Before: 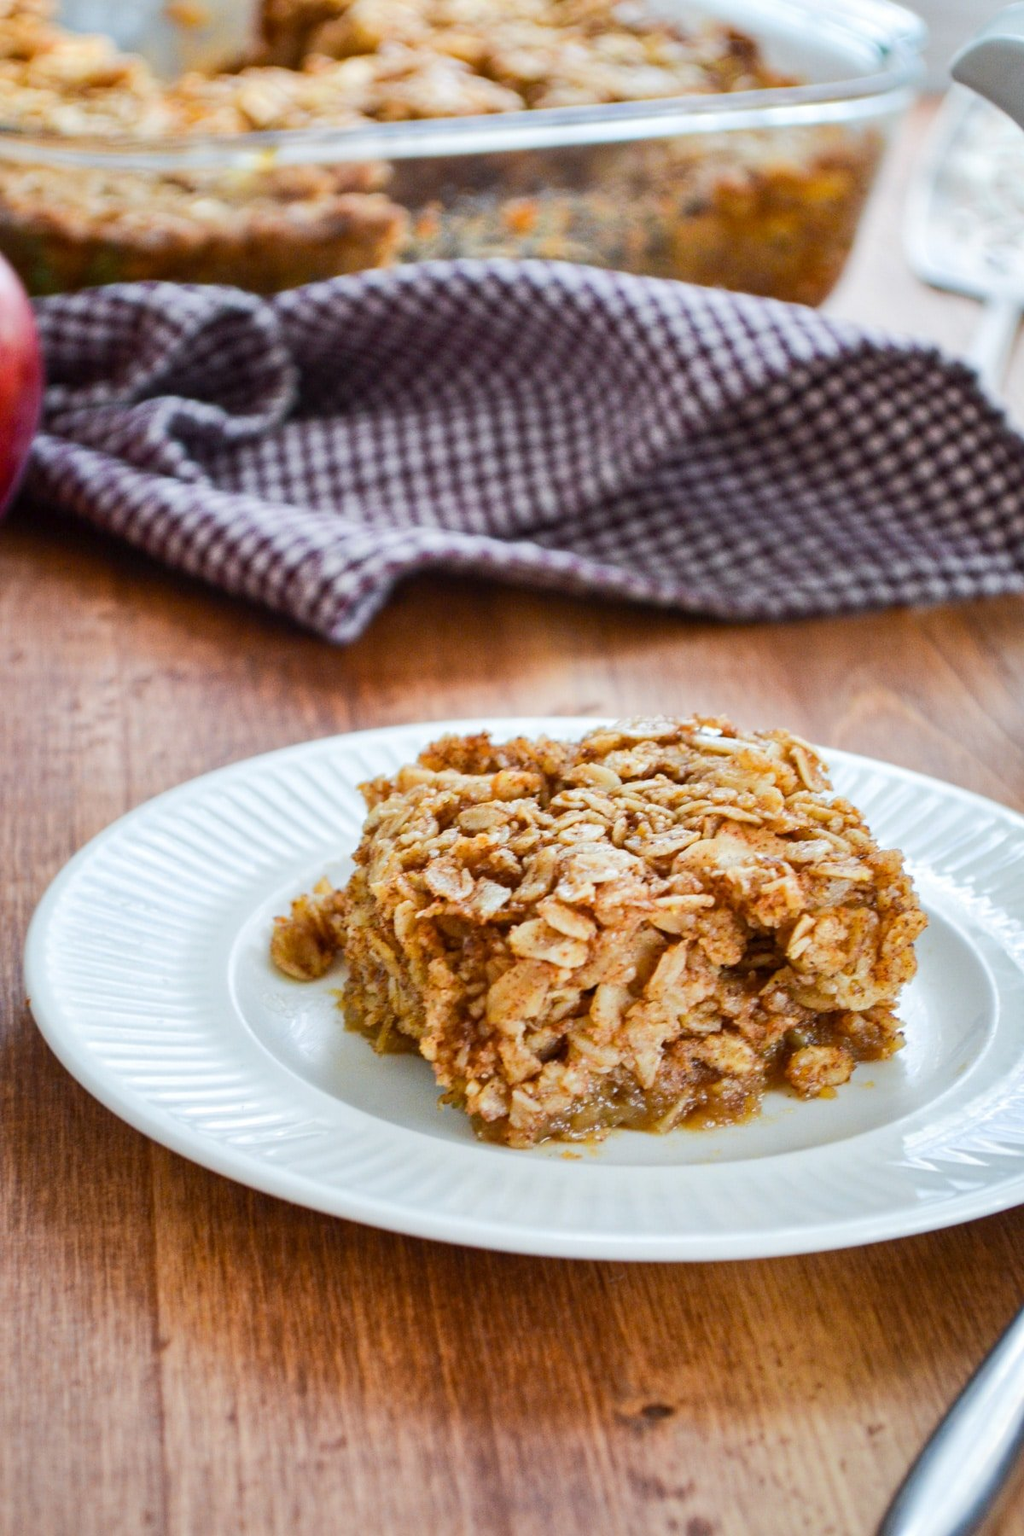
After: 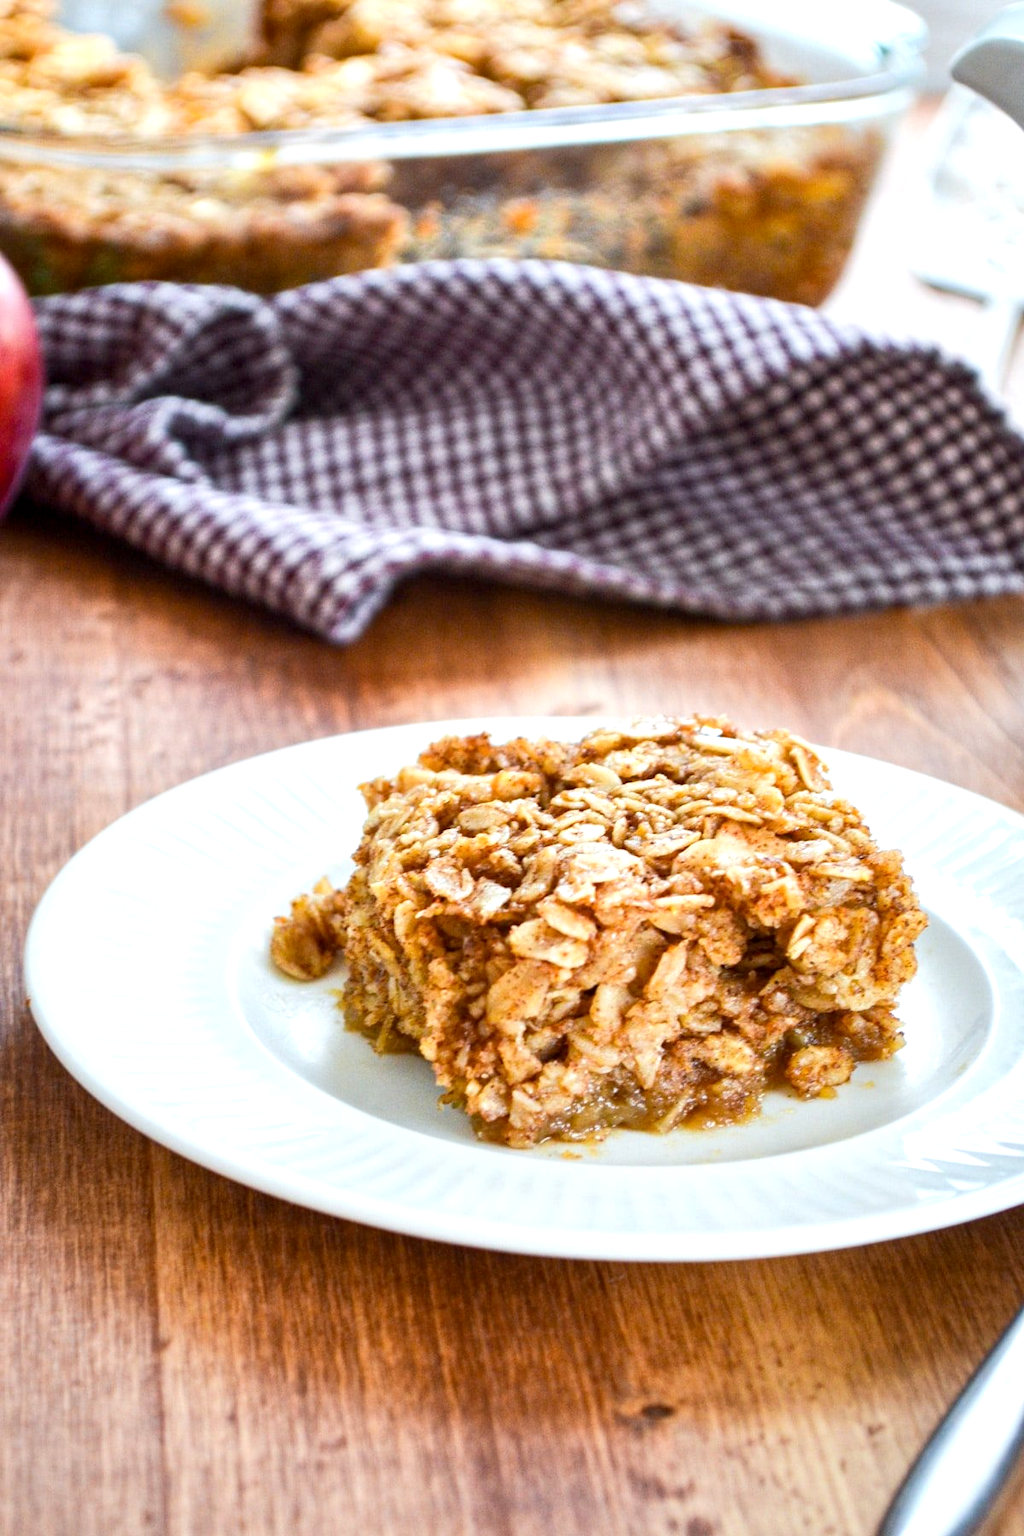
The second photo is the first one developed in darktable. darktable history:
local contrast: highlights 100%, shadows 100%, detail 120%, midtone range 0.2
exposure: black level correction 0.001, exposure 0.5 EV, compensate exposure bias true, compensate highlight preservation false
